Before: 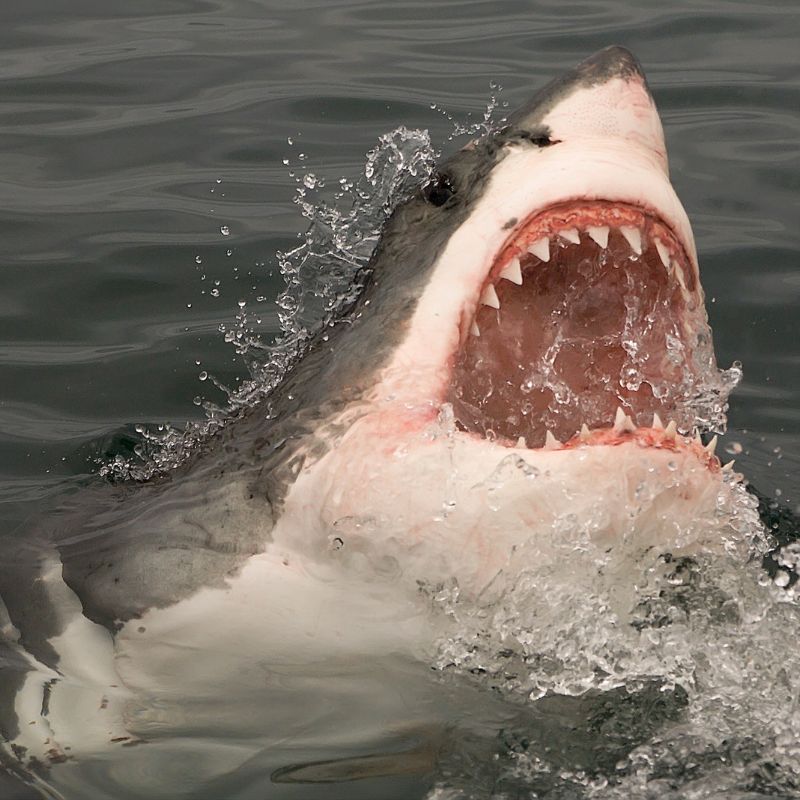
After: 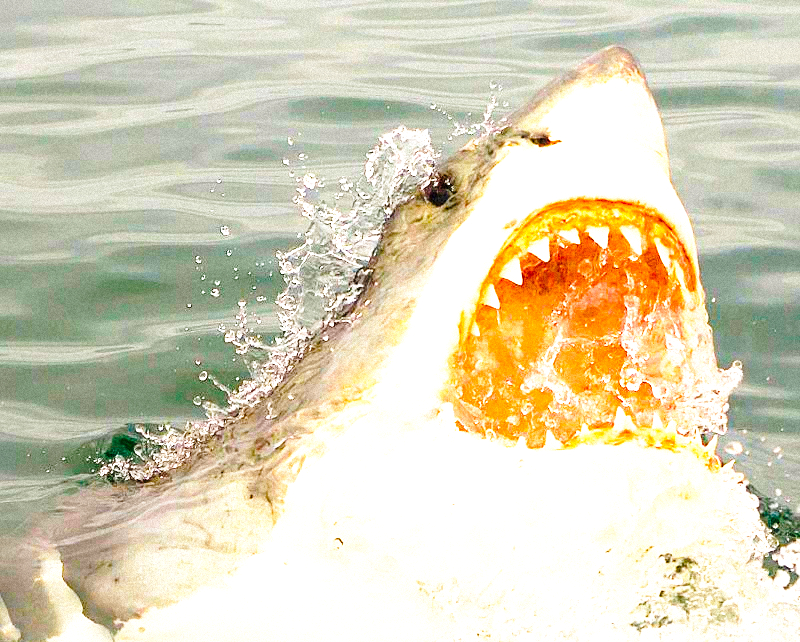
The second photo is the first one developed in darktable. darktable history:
exposure: black level correction 0, exposure 1.2 EV, compensate exposure bias true, compensate highlight preservation false
base curve: curves: ch0 [(0, 0) (0.028, 0.03) (0.121, 0.232) (0.46, 0.748) (0.859, 0.968) (1, 1)], preserve colors none
grain: mid-tones bias 0%
color balance rgb: linear chroma grading › global chroma 42%, perceptual saturation grading › global saturation 42%, perceptual brilliance grading › global brilliance 25%, global vibrance 33%
crop: bottom 19.644%
